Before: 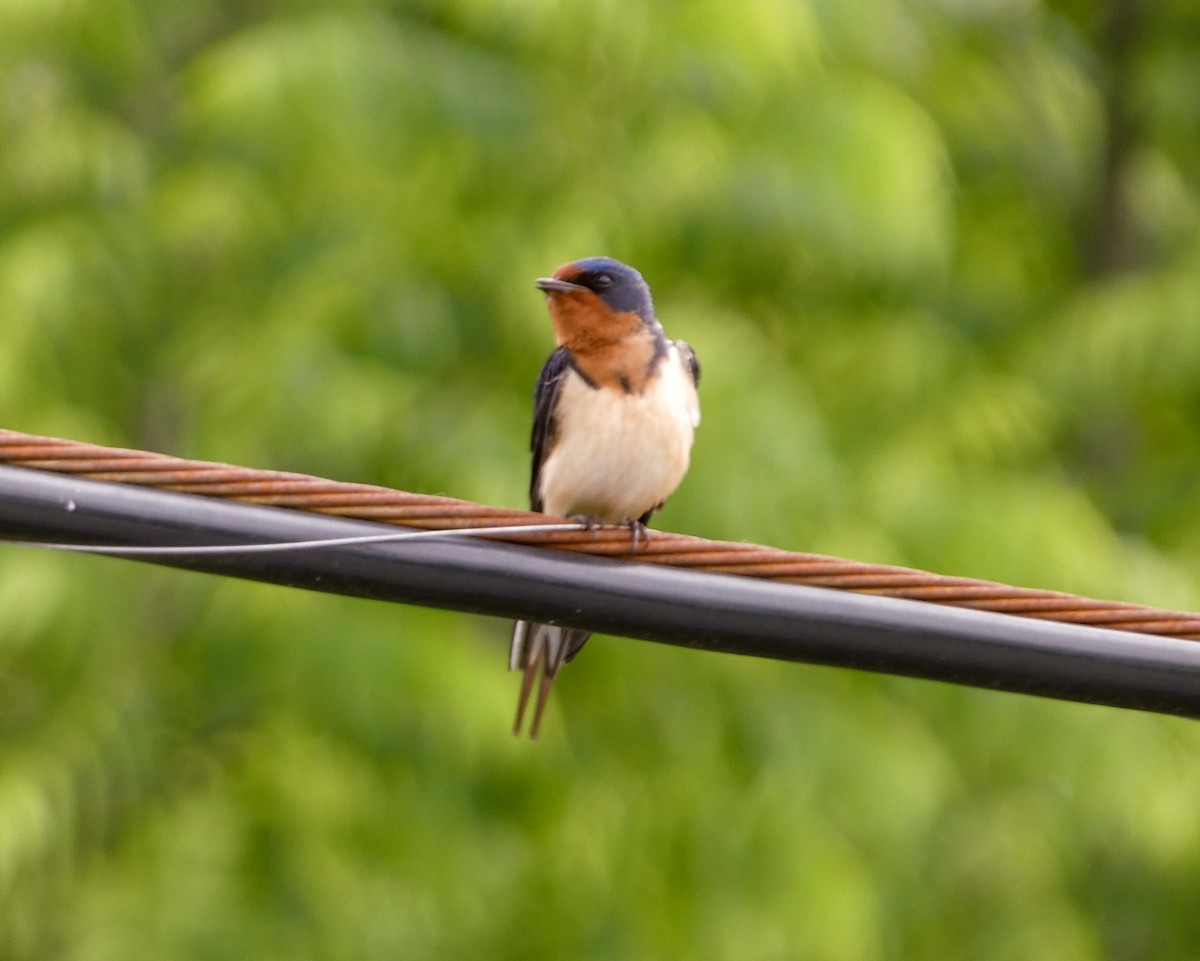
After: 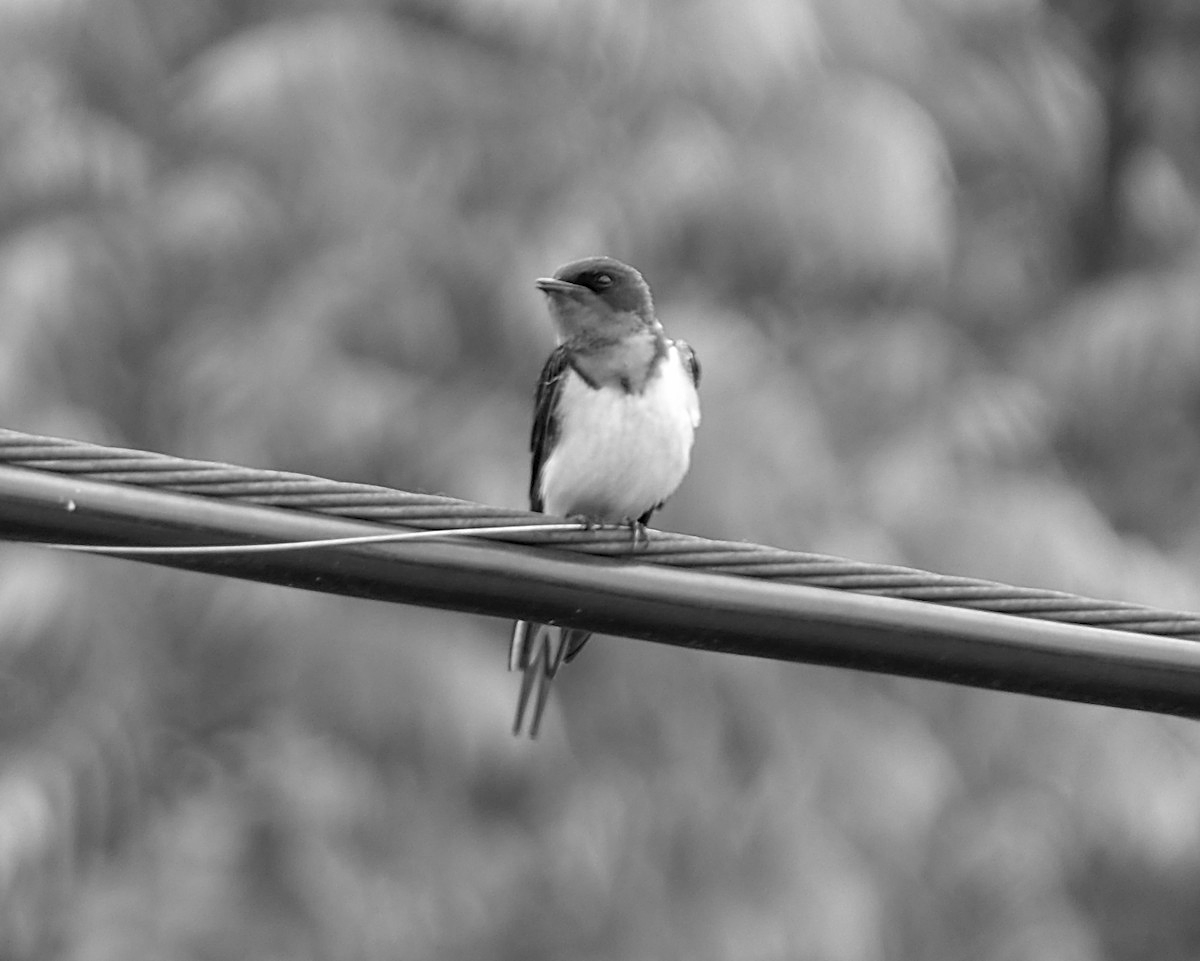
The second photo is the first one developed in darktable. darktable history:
monochrome: a 32, b 64, size 2.3, highlights 1
sharpen: on, module defaults
